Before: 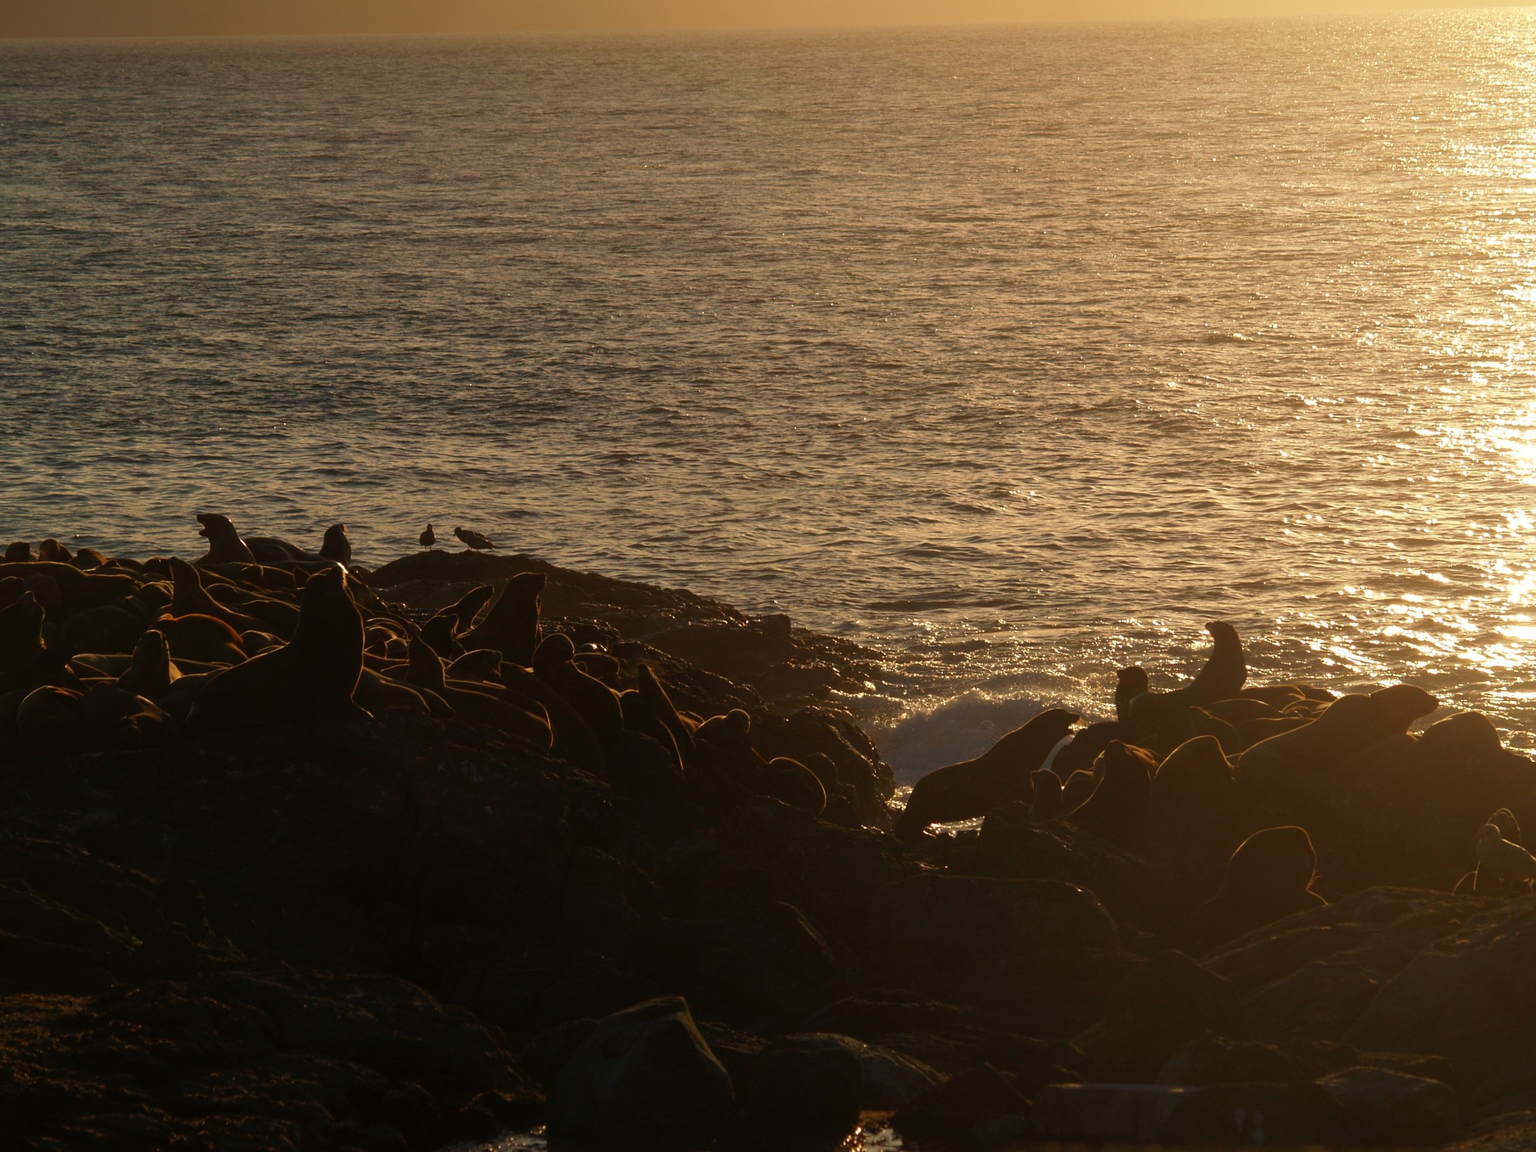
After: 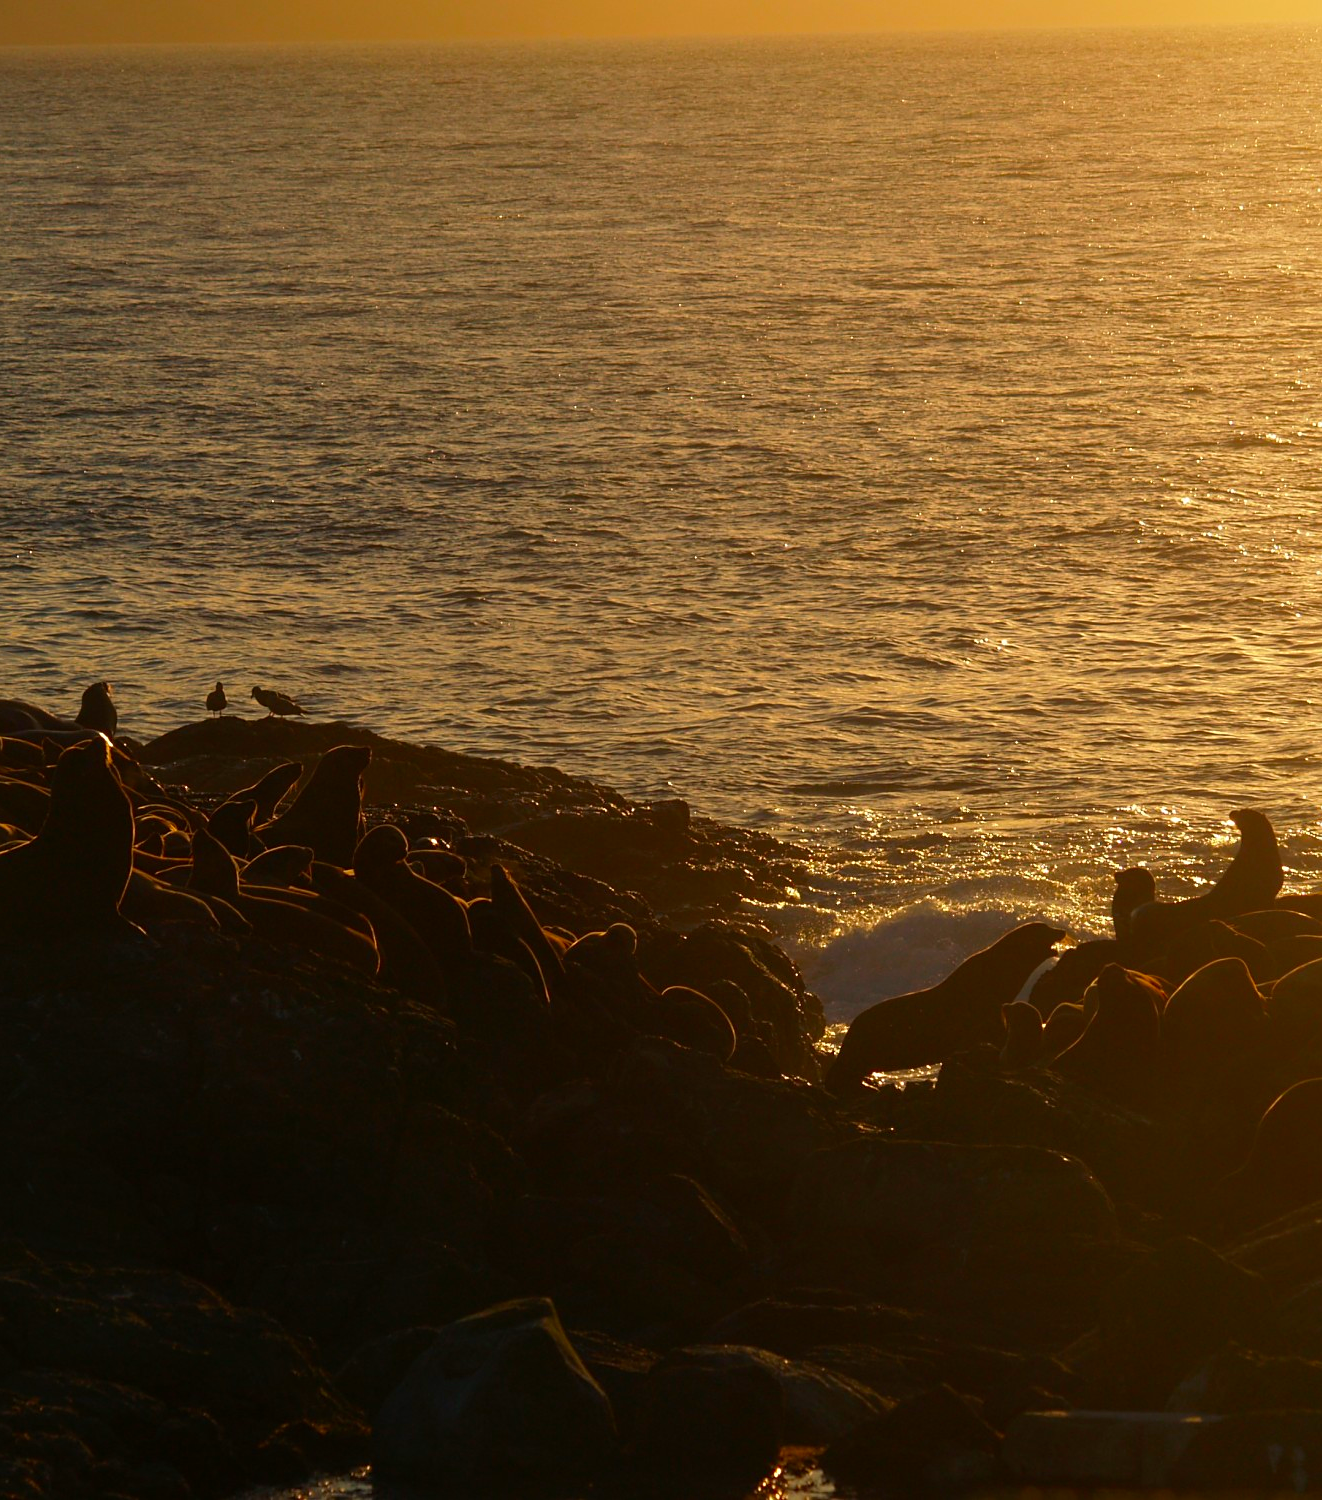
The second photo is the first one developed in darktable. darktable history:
tone equalizer: luminance estimator HSV value / RGB max
contrast brightness saturation: saturation 0.508
sharpen: amount 0.201
crop: left 17.044%, right 16.848%
